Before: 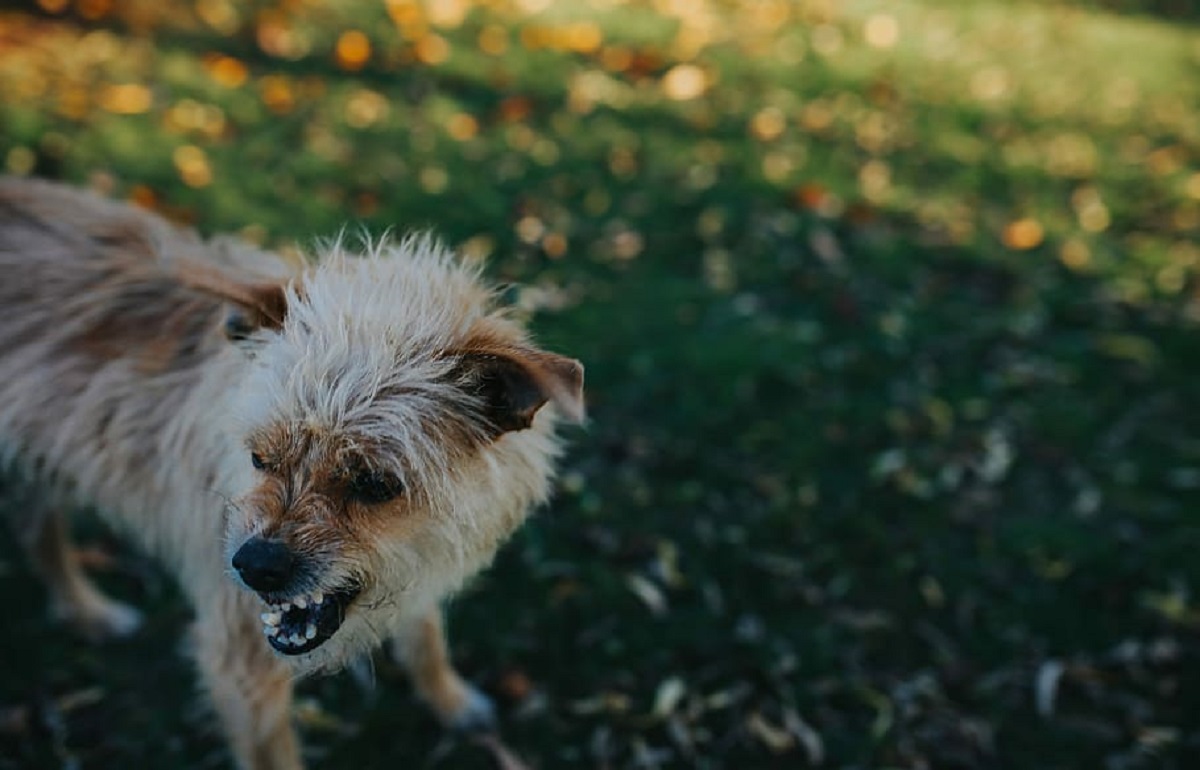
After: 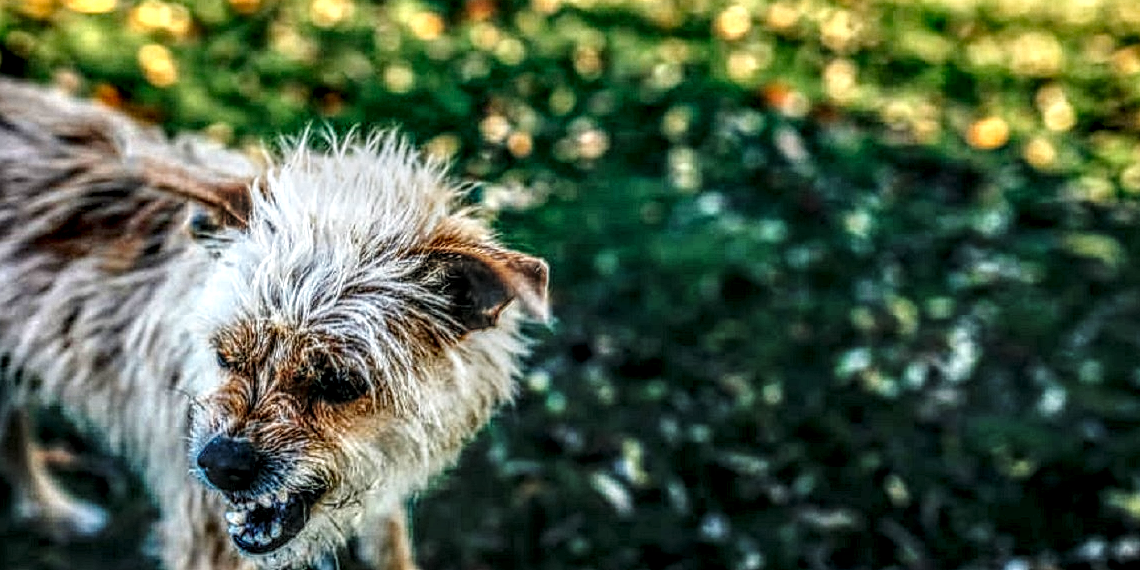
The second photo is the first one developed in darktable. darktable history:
local contrast: highlights 0%, shadows 0%, detail 300%, midtone range 0.3
crop and rotate: left 2.991%, top 13.302%, right 1.981%, bottom 12.636%
base curve: curves: ch0 [(0, 0) (0.026, 0.03) (0.109, 0.232) (0.351, 0.748) (0.669, 0.968) (1, 1)], preserve colors none
